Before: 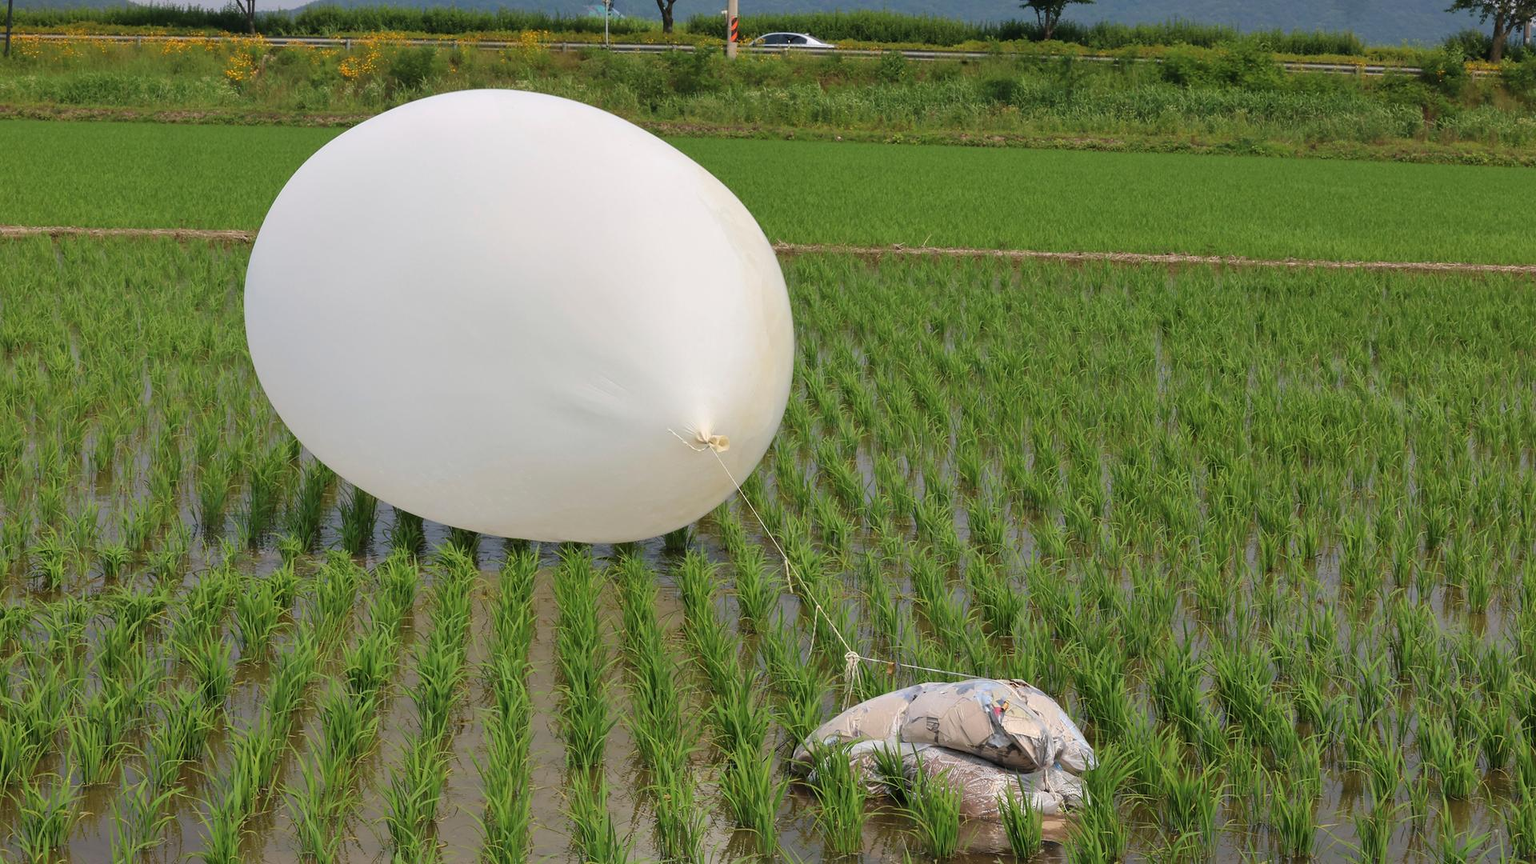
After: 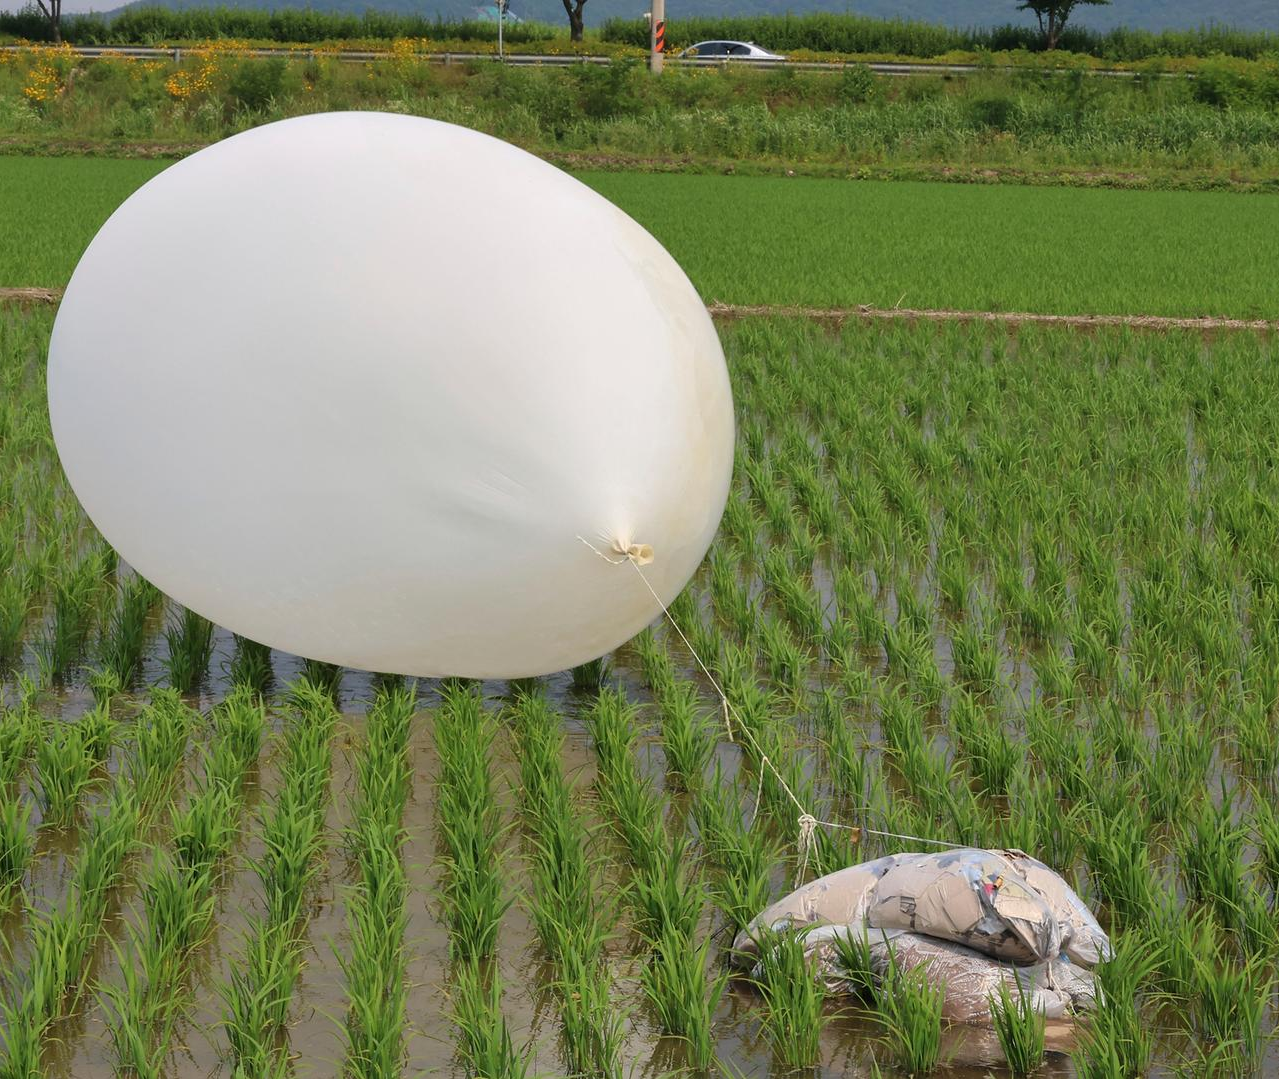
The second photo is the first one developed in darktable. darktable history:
crop and rotate: left 13.462%, right 19.89%
